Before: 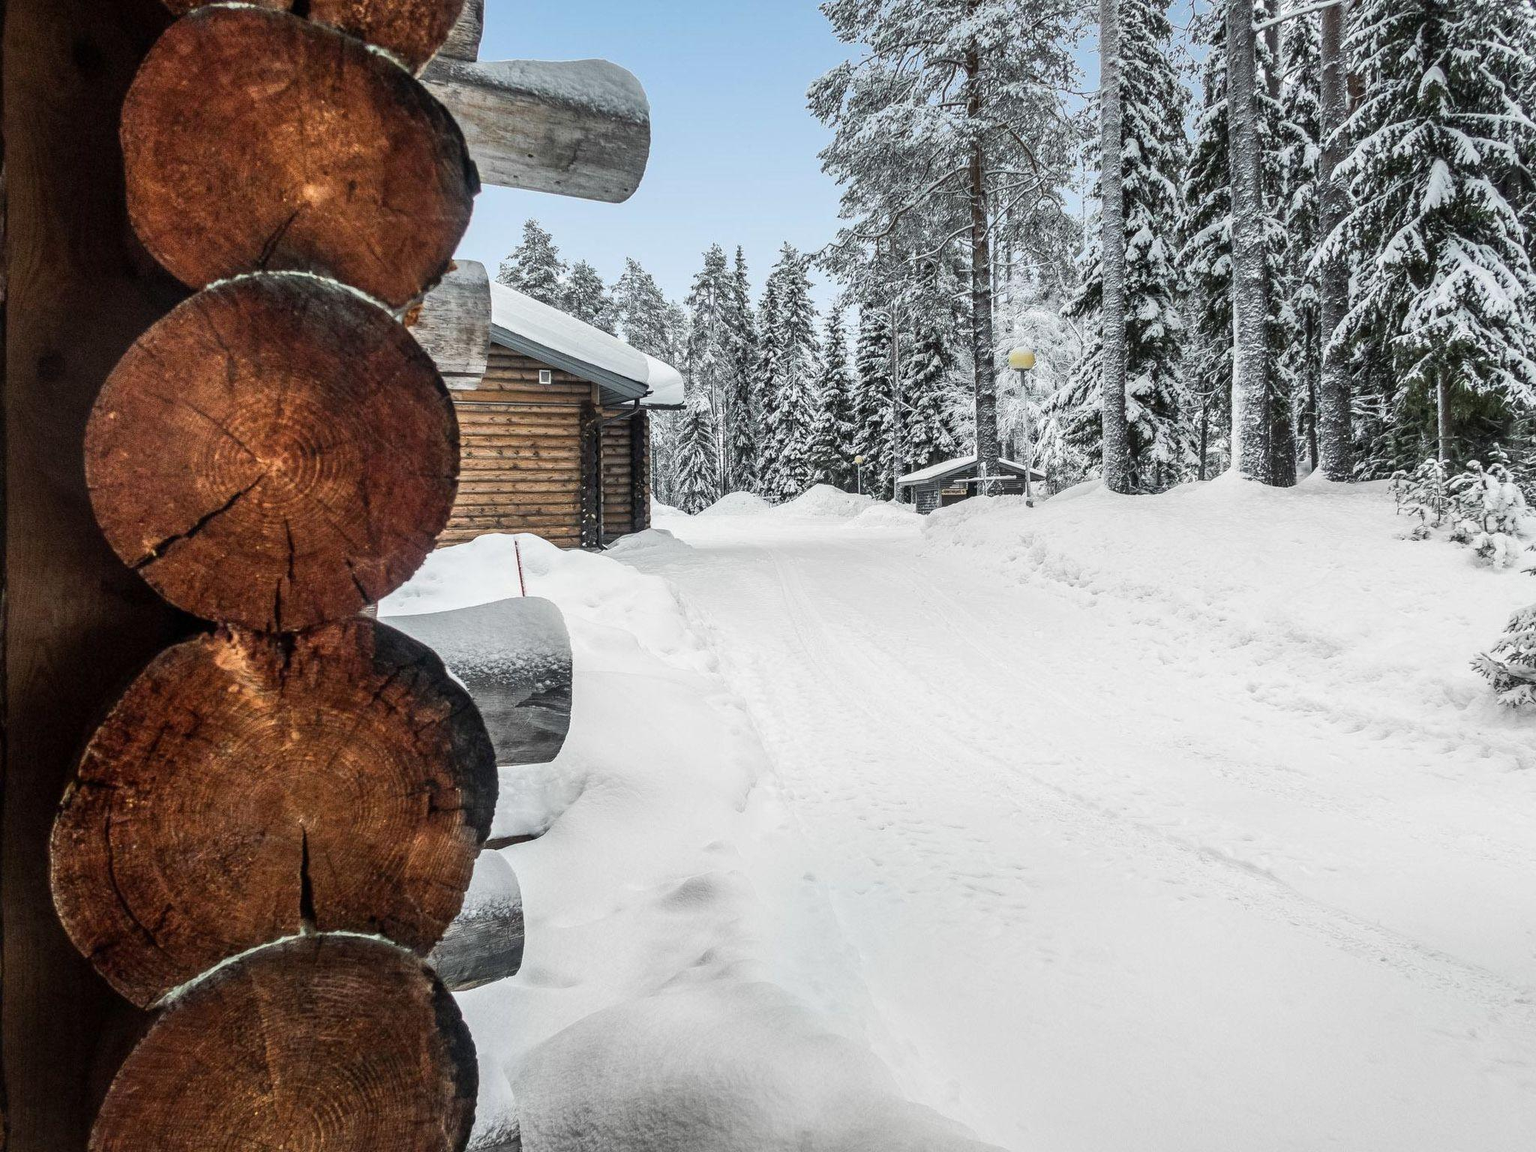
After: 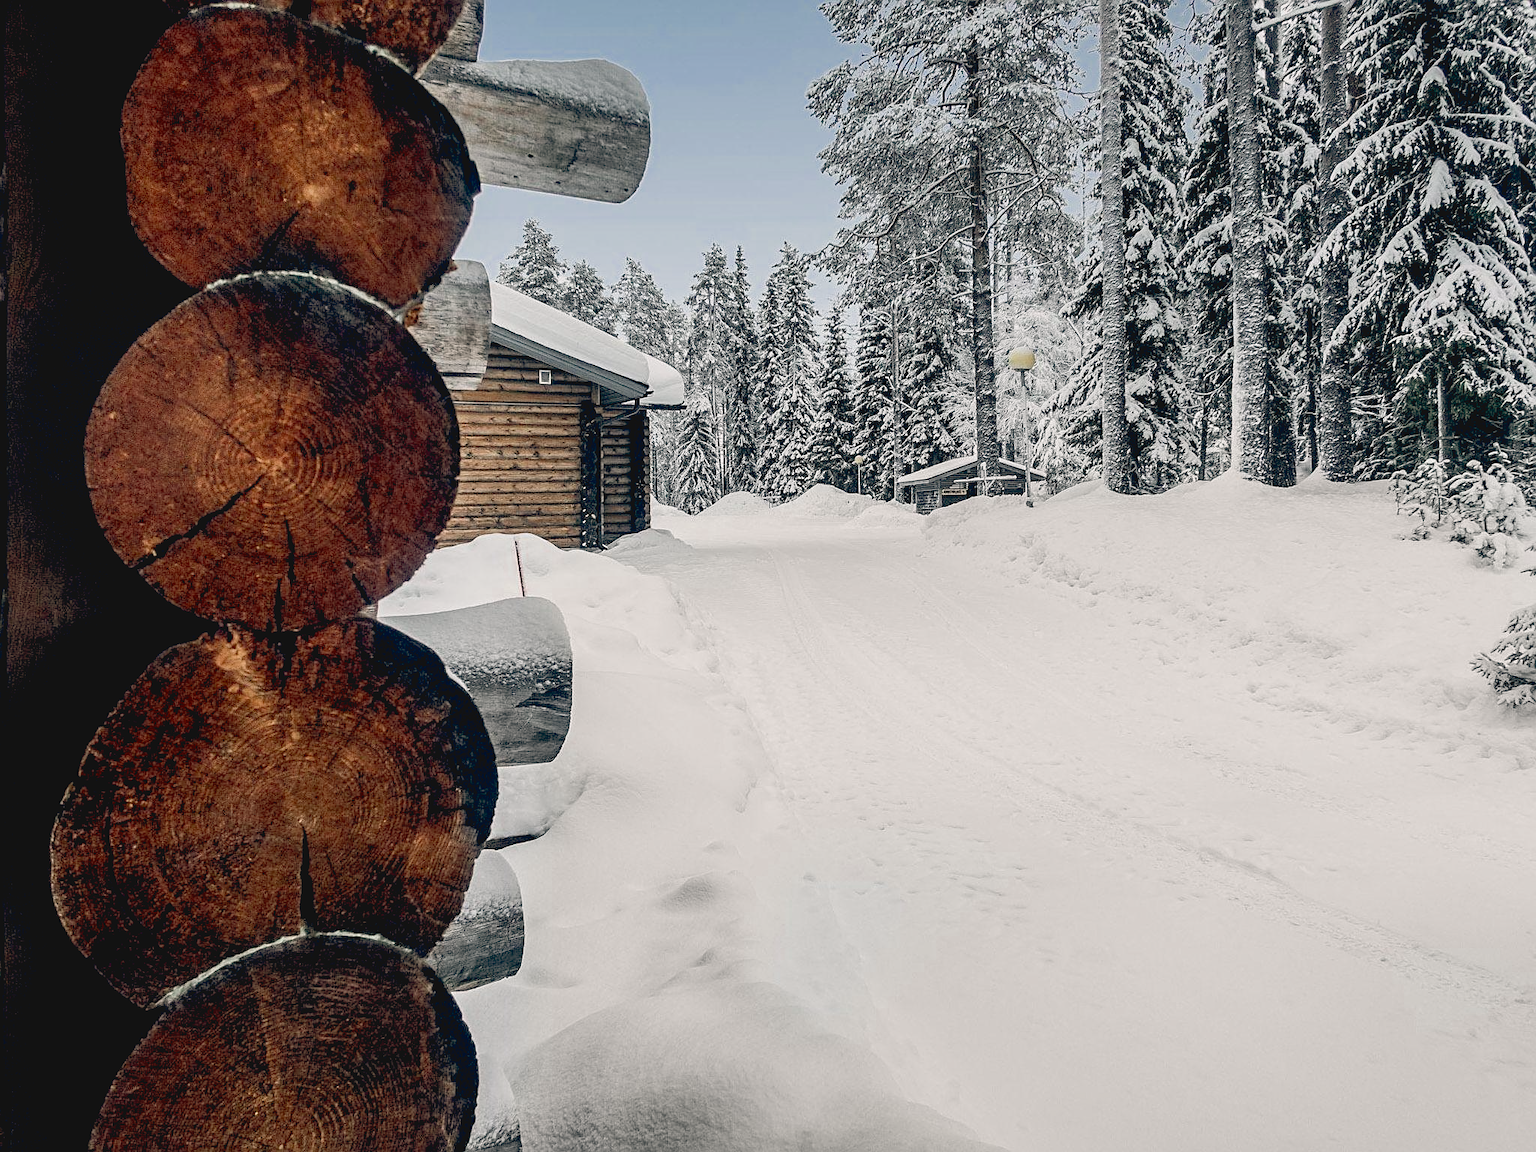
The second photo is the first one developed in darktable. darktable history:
sharpen: on, module defaults
color balance: lift [0.975, 0.993, 1, 1.015], gamma [1.1, 1, 1, 0.945], gain [1, 1.04, 1, 0.95]
color zones: curves: ch0 [(0, 0.5) (0.125, 0.4) (0.25, 0.5) (0.375, 0.4) (0.5, 0.4) (0.625, 0.35) (0.75, 0.35) (0.875, 0.5)]; ch1 [(0, 0.35) (0.125, 0.45) (0.25, 0.35) (0.375, 0.35) (0.5, 0.35) (0.625, 0.35) (0.75, 0.45) (0.875, 0.35)]; ch2 [(0, 0.6) (0.125, 0.5) (0.25, 0.5) (0.375, 0.6) (0.5, 0.6) (0.625, 0.5) (0.75, 0.5) (0.875, 0.5)]
contrast brightness saturation: contrast -0.11
